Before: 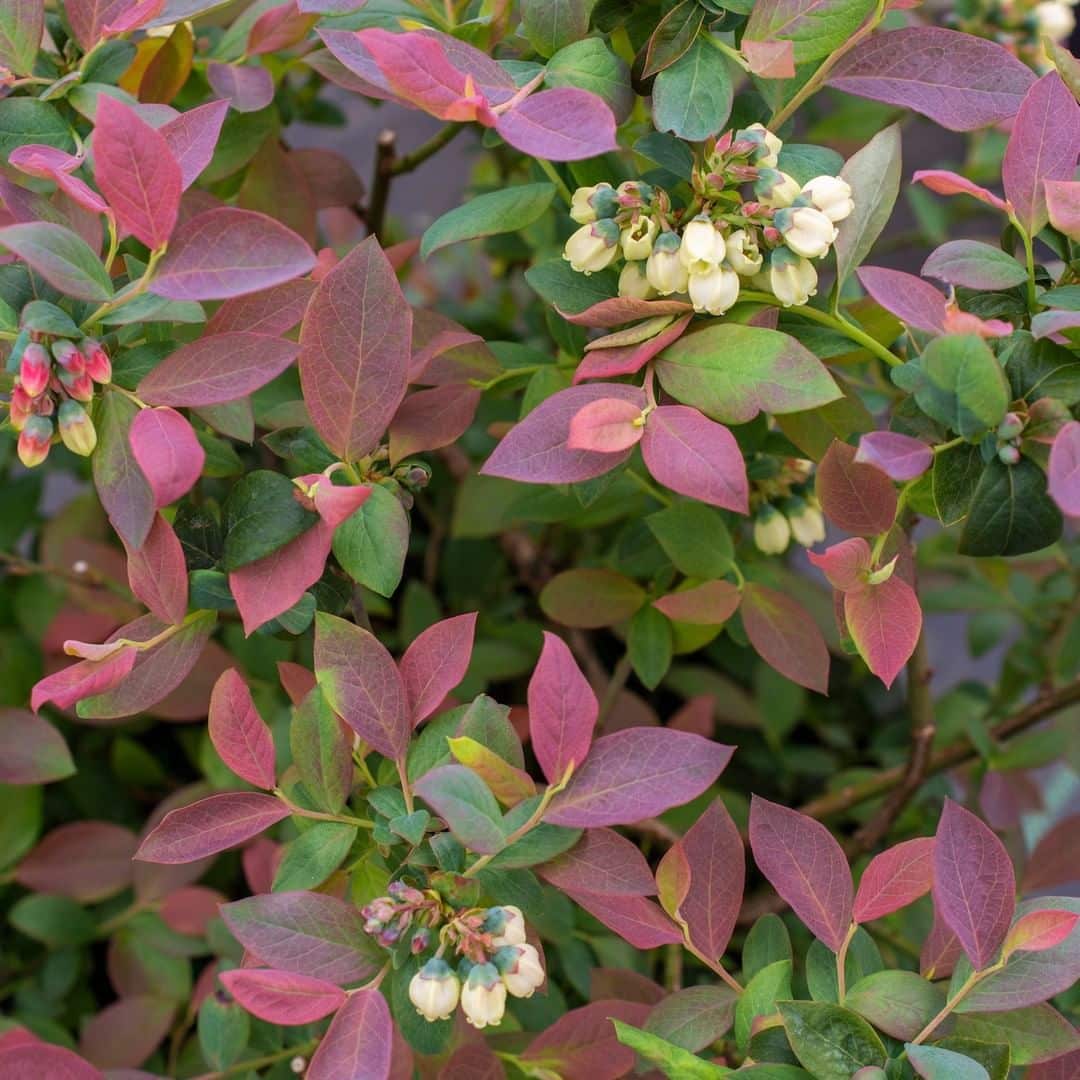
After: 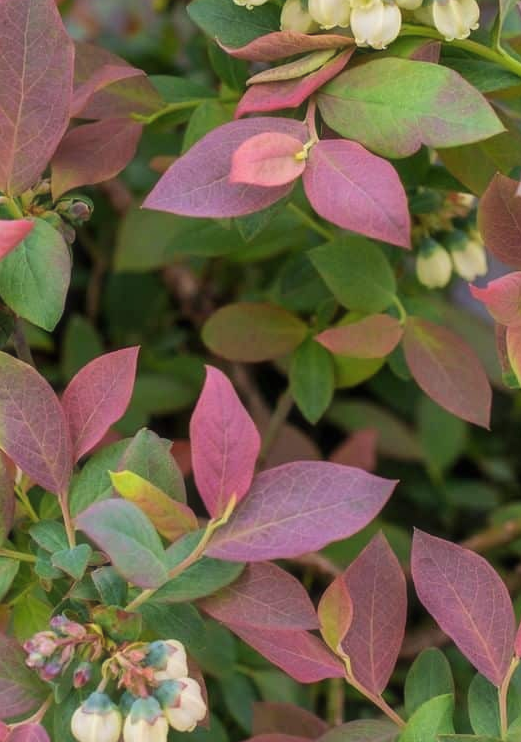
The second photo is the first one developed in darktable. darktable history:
crop: left 31.379%, top 24.658%, right 20.326%, bottom 6.628%
tone equalizer: -8 EV -0.002 EV, -7 EV 0.005 EV, -6 EV -0.009 EV, -5 EV 0.011 EV, -4 EV -0.012 EV, -3 EV 0.007 EV, -2 EV -0.062 EV, -1 EV -0.293 EV, +0 EV -0.582 EV, smoothing diameter 2%, edges refinement/feathering 20, mask exposure compensation -1.57 EV, filter diffusion 5
shadows and highlights: soften with gaussian
haze removal: strength -0.1, adaptive false
